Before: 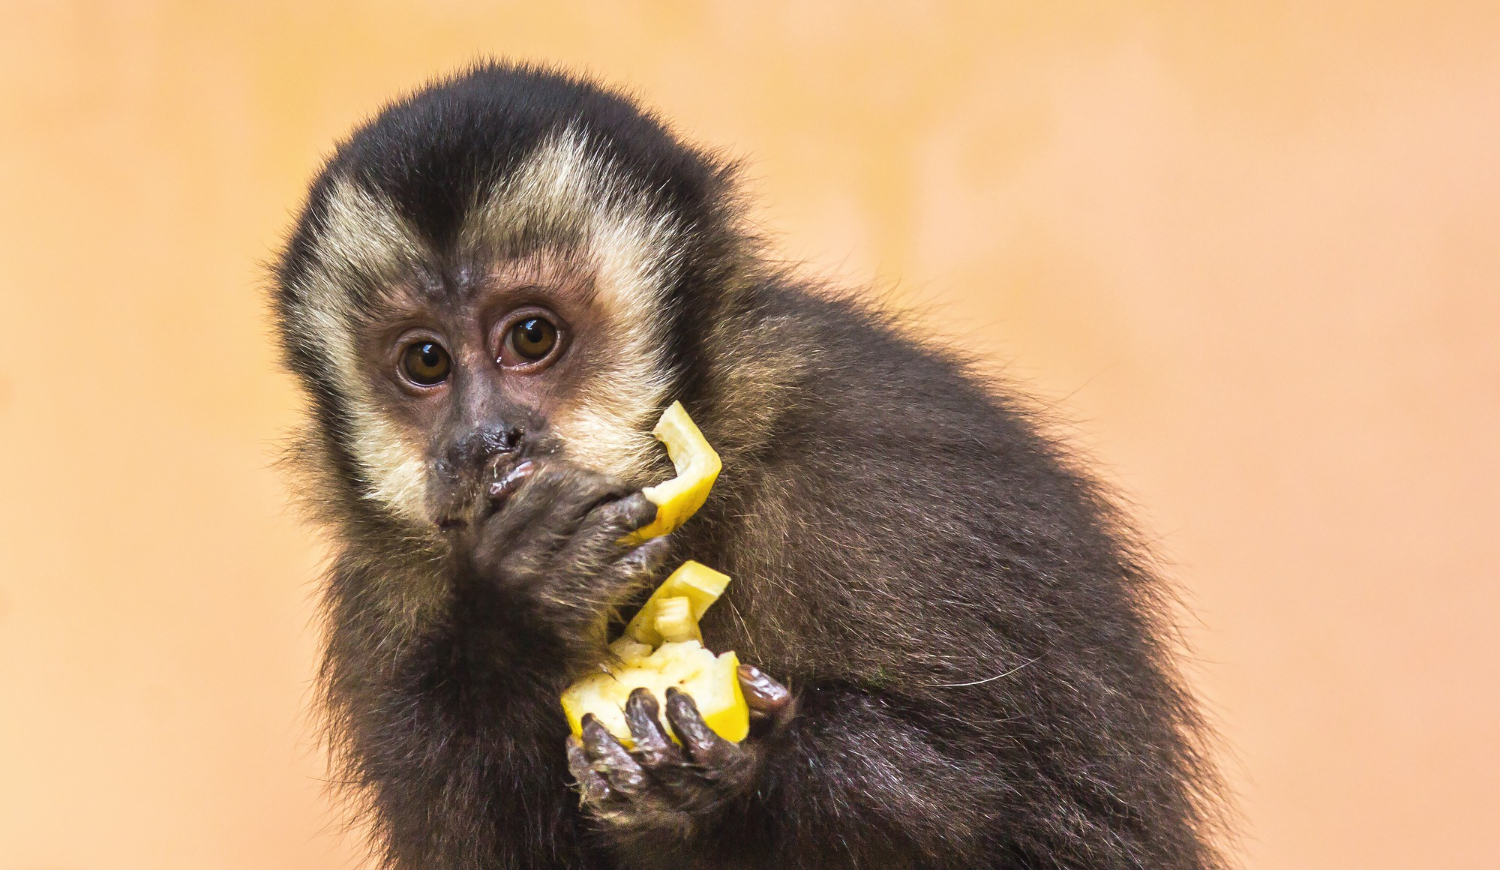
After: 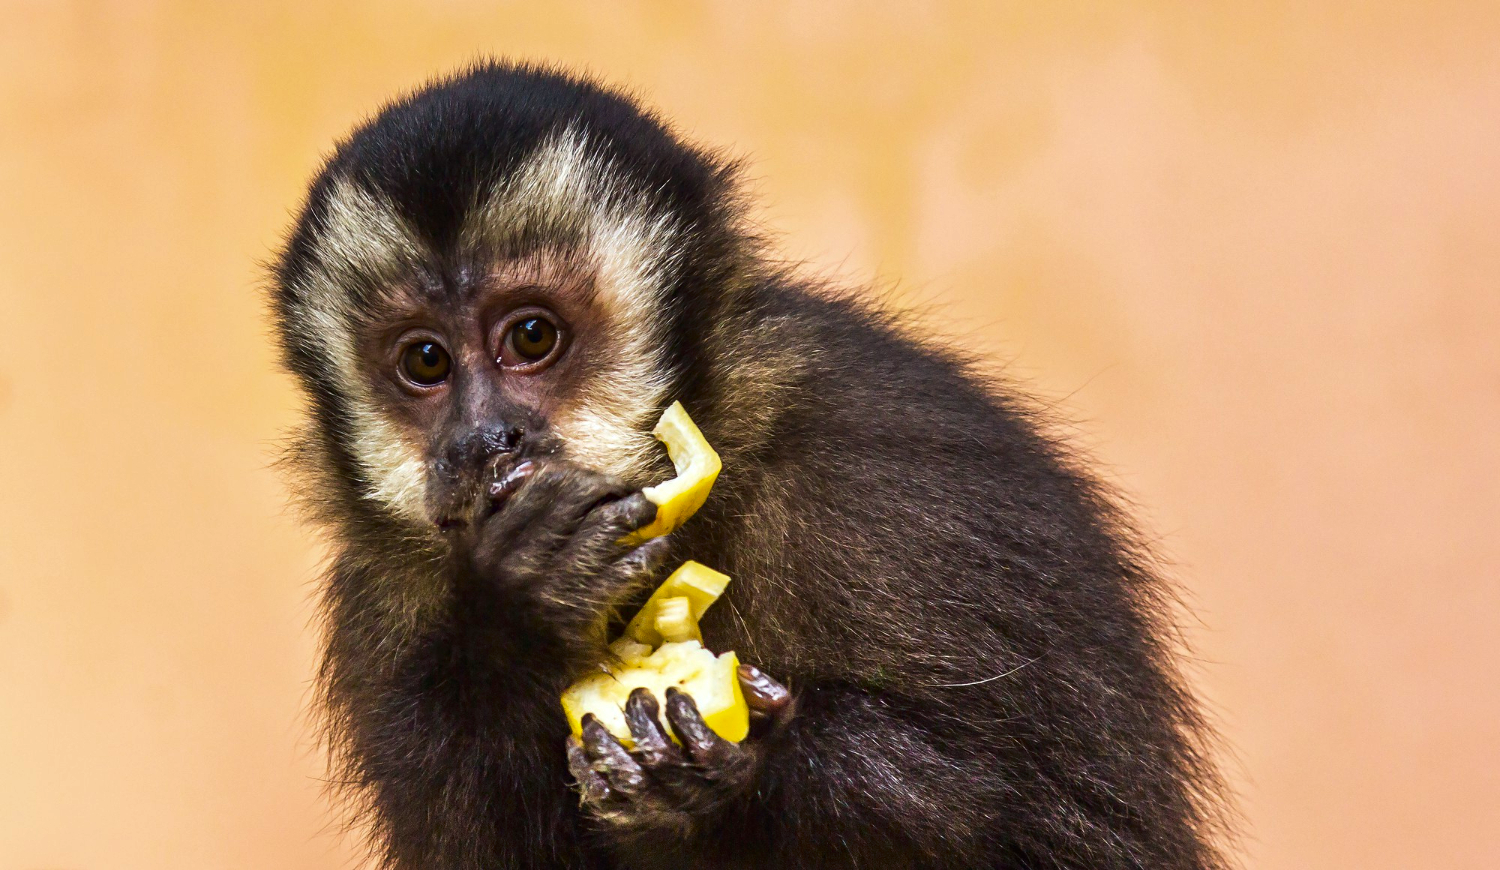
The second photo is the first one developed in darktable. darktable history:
haze removal: compatibility mode true, adaptive false
contrast brightness saturation: contrast 0.07, brightness -0.13, saturation 0.06
